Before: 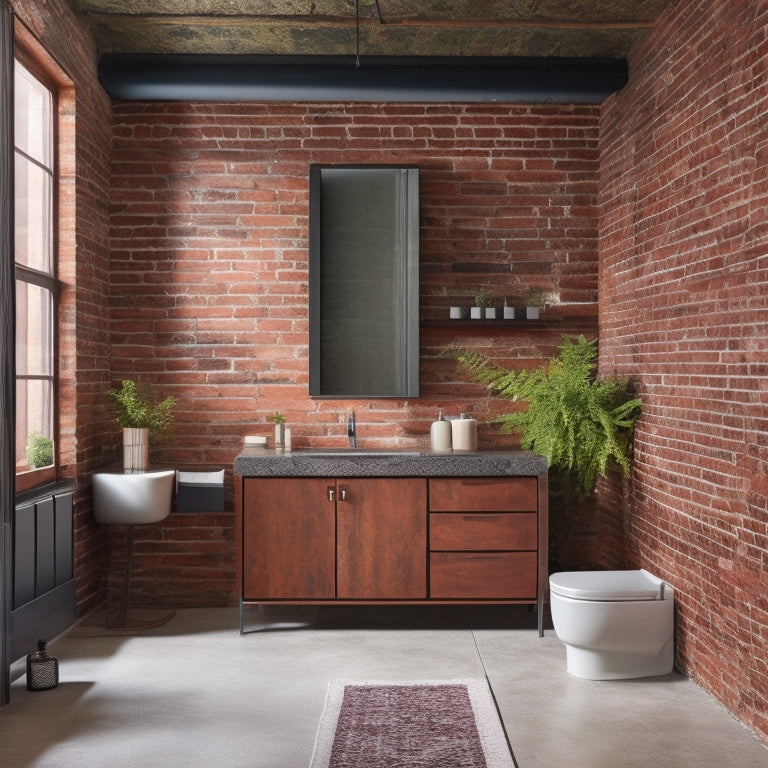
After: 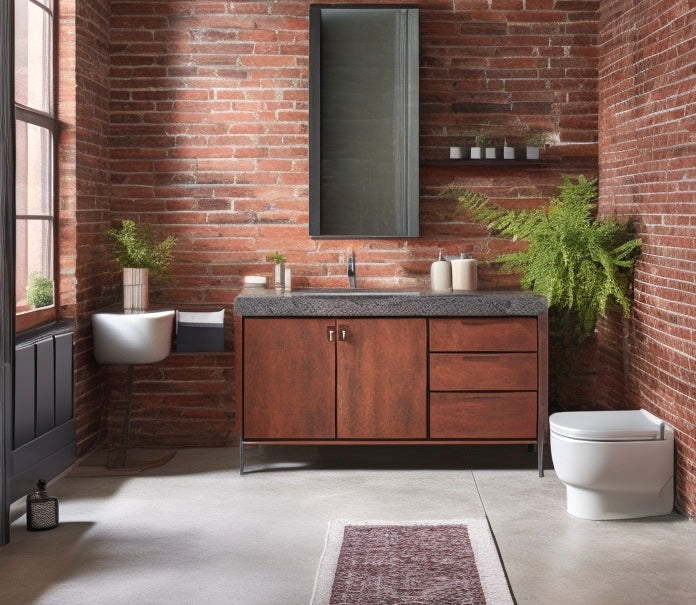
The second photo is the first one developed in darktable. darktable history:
exposure: black level correction 0.001, exposure 0.143 EV, compensate highlight preservation false
crop: top 20.87%, right 9.341%, bottom 0.29%
